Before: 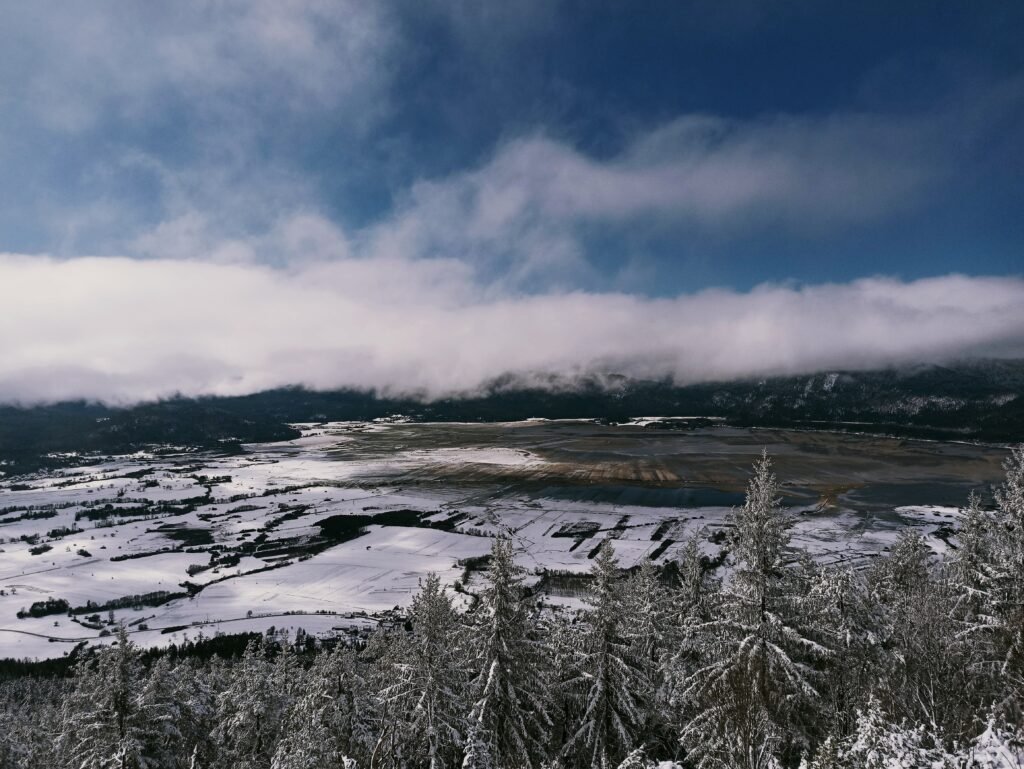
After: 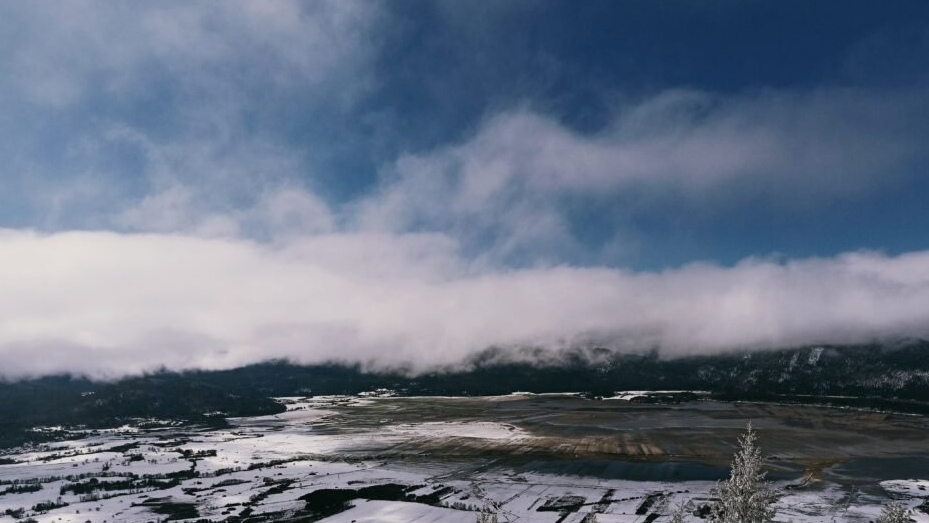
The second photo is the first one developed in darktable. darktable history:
exposure: compensate highlight preservation false
crop: left 1.561%, top 3.427%, right 7.682%, bottom 28.438%
